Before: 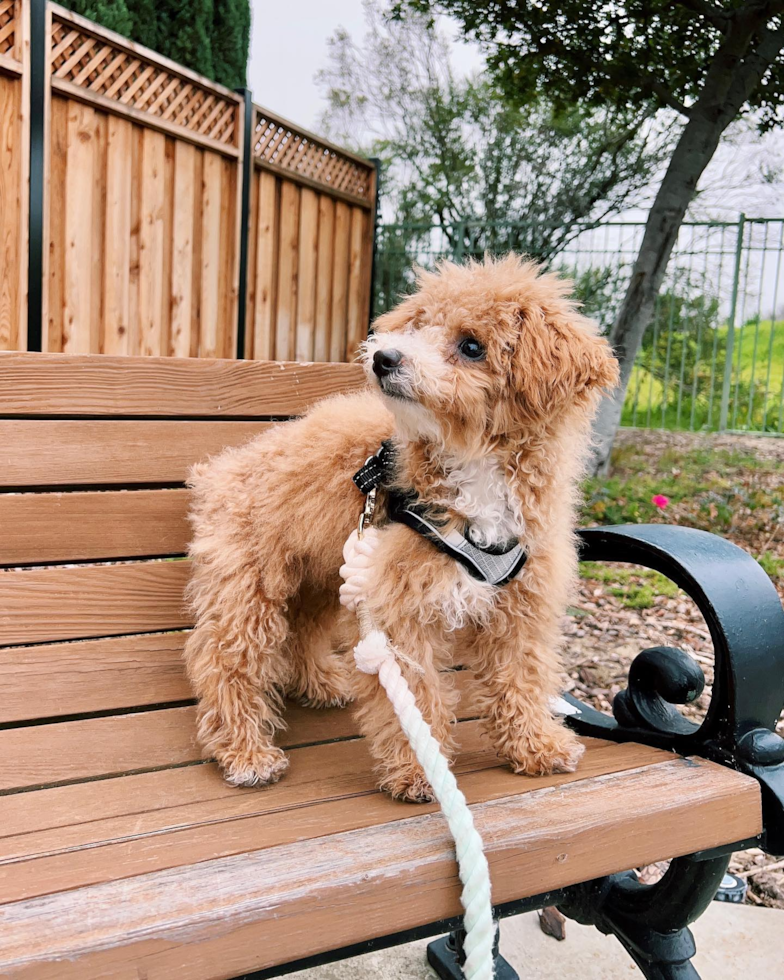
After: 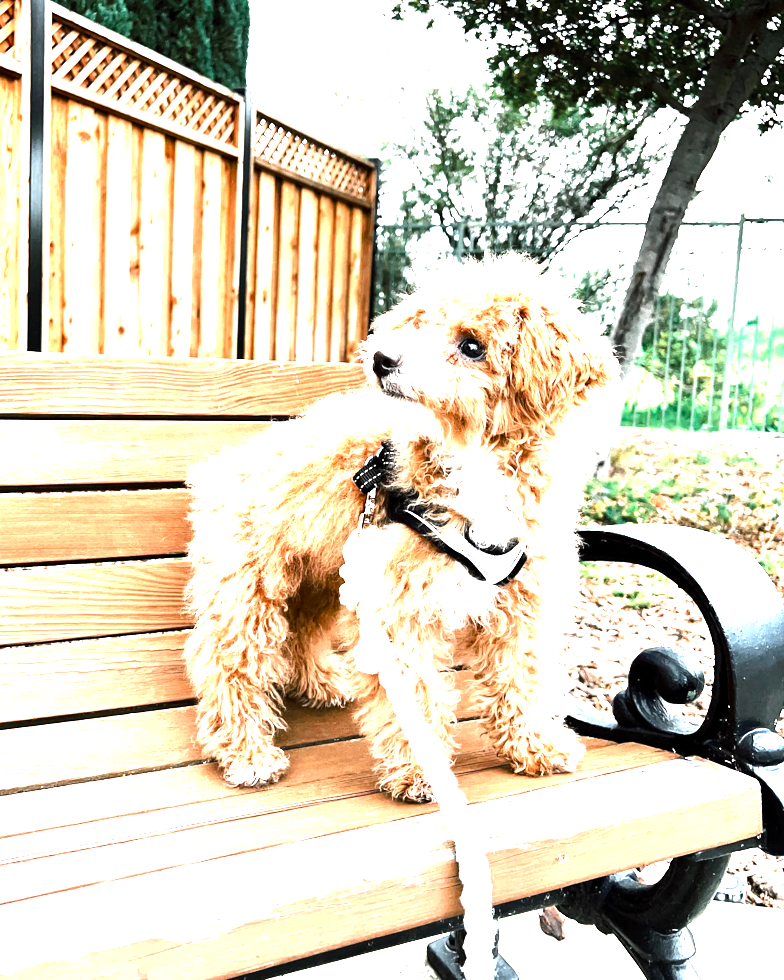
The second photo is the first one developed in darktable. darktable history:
exposure: exposure 1 EV, compensate highlight preservation false
tone equalizer: -8 EV -1.09 EV, -7 EV -1 EV, -6 EV -0.842 EV, -5 EV -0.586 EV, -3 EV 0.598 EV, -2 EV 0.847 EV, -1 EV 0.994 EV, +0 EV 1.06 EV, edges refinement/feathering 500, mask exposure compensation -1.57 EV, preserve details no
color balance rgb: perceptual saturation grading › global saturation 20%, perceptual saturation grading › highlights -25.094%, perceptual saturation grading › shadows 26.095%, perceptual brilliance grading › global brilliance 18.725%
color zones: curves: ch0 [(0, 0.5) (0.125, 0.4) (0.25, 0.5) (0.375, 0.4) (0.5, 0.4) (0.625, 0.6) (0.75, 0.6) (0.875, 0.5)]; ch1 [(0, 0.35) (0.125, 0.45) (0.25, 0.35) (0.375, 0.35) (0.5, 0.35) (0.625, 0.35) (0.75, 0.45) (0.875, 0.35)]; ch2 [(0, 0.6) (0.125, 0.5) (0.25, 0.5) (0.375, 0.6) (0.5, 0.6) (0.625, 0.5) (0.75, 0.5) (0.875, 0.5)], mix 24.52%
